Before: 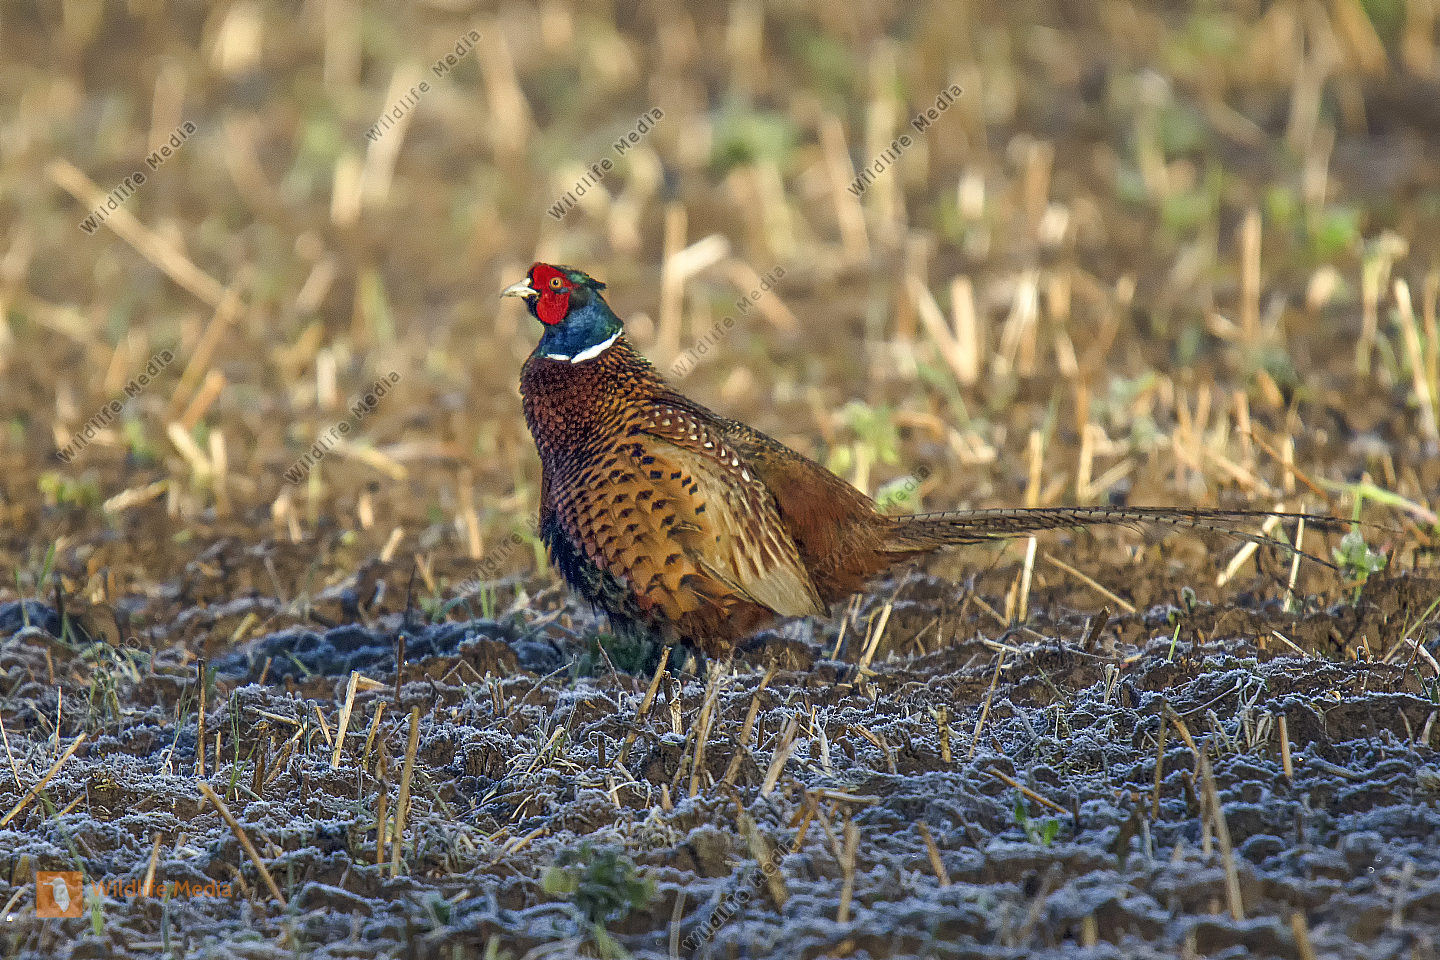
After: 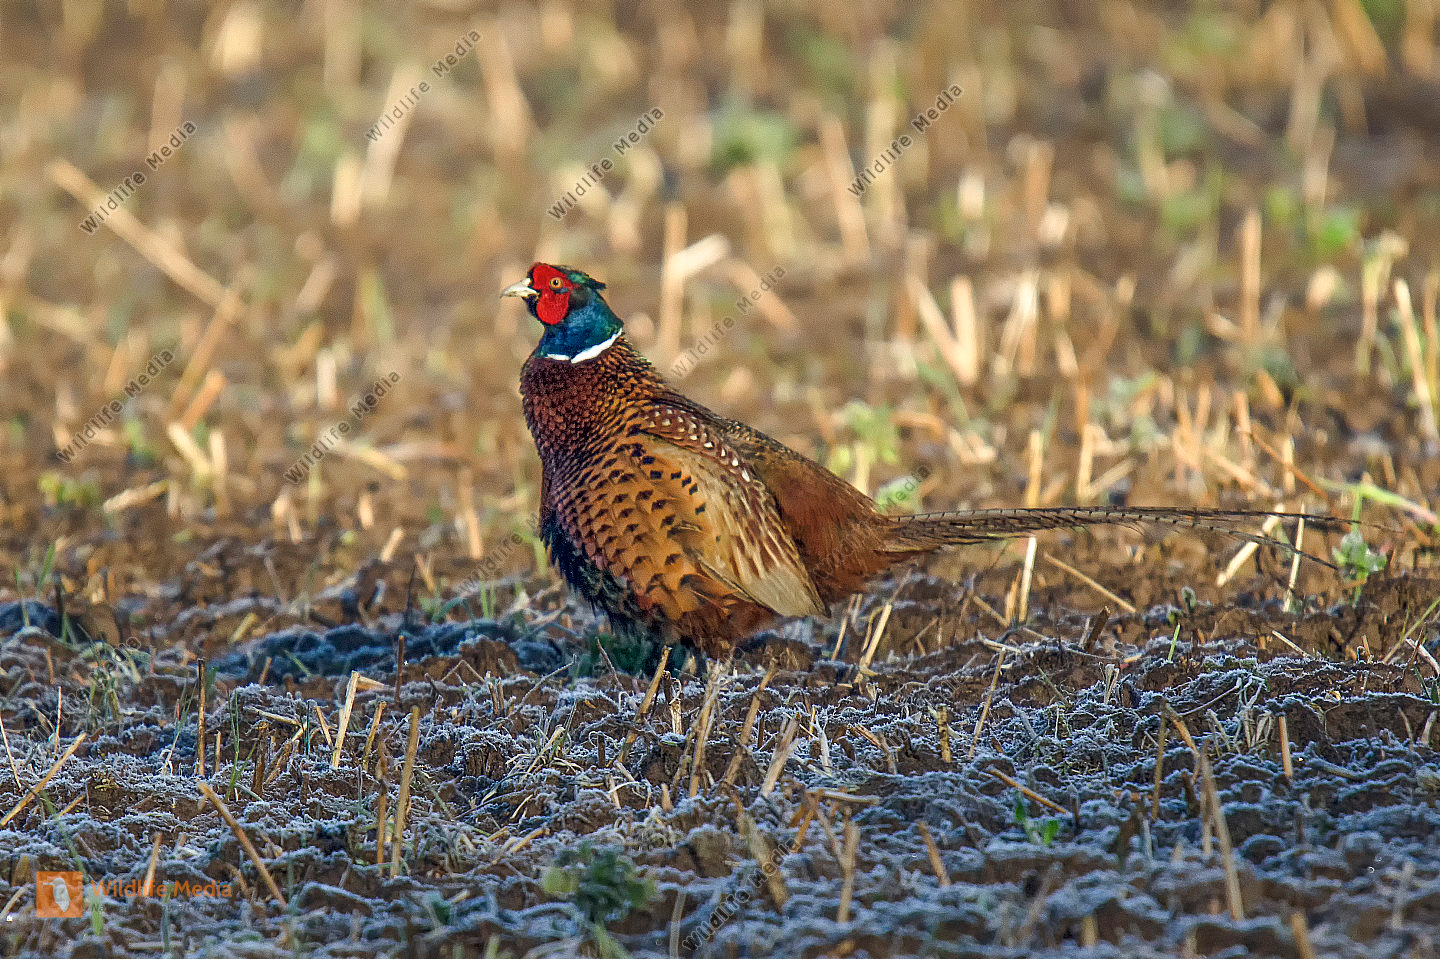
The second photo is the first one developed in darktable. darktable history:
crop: bottom 0.071%
contrast brightness saturation: saturation -0.05
